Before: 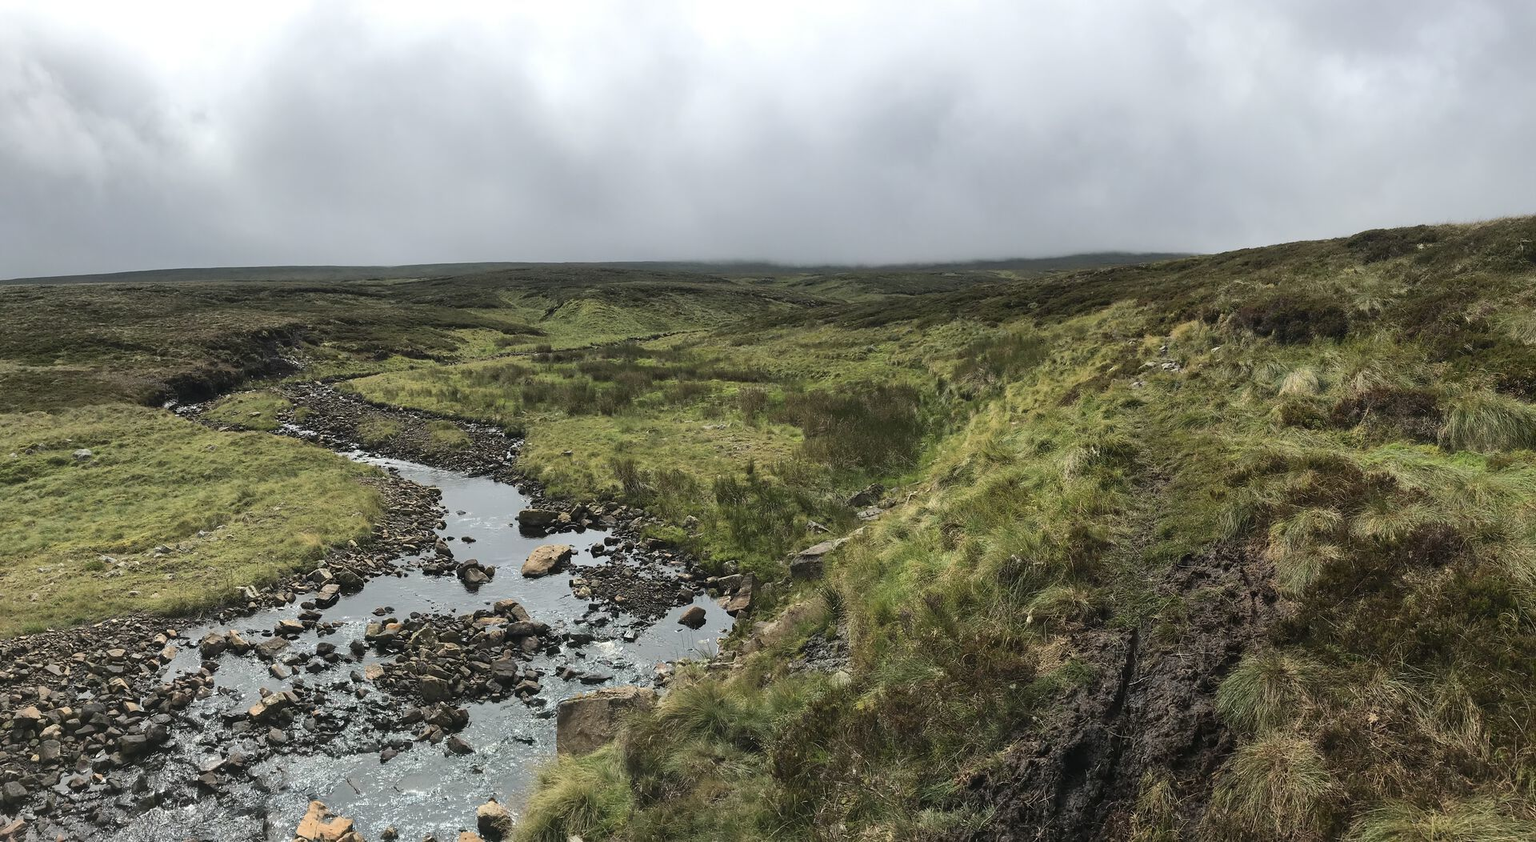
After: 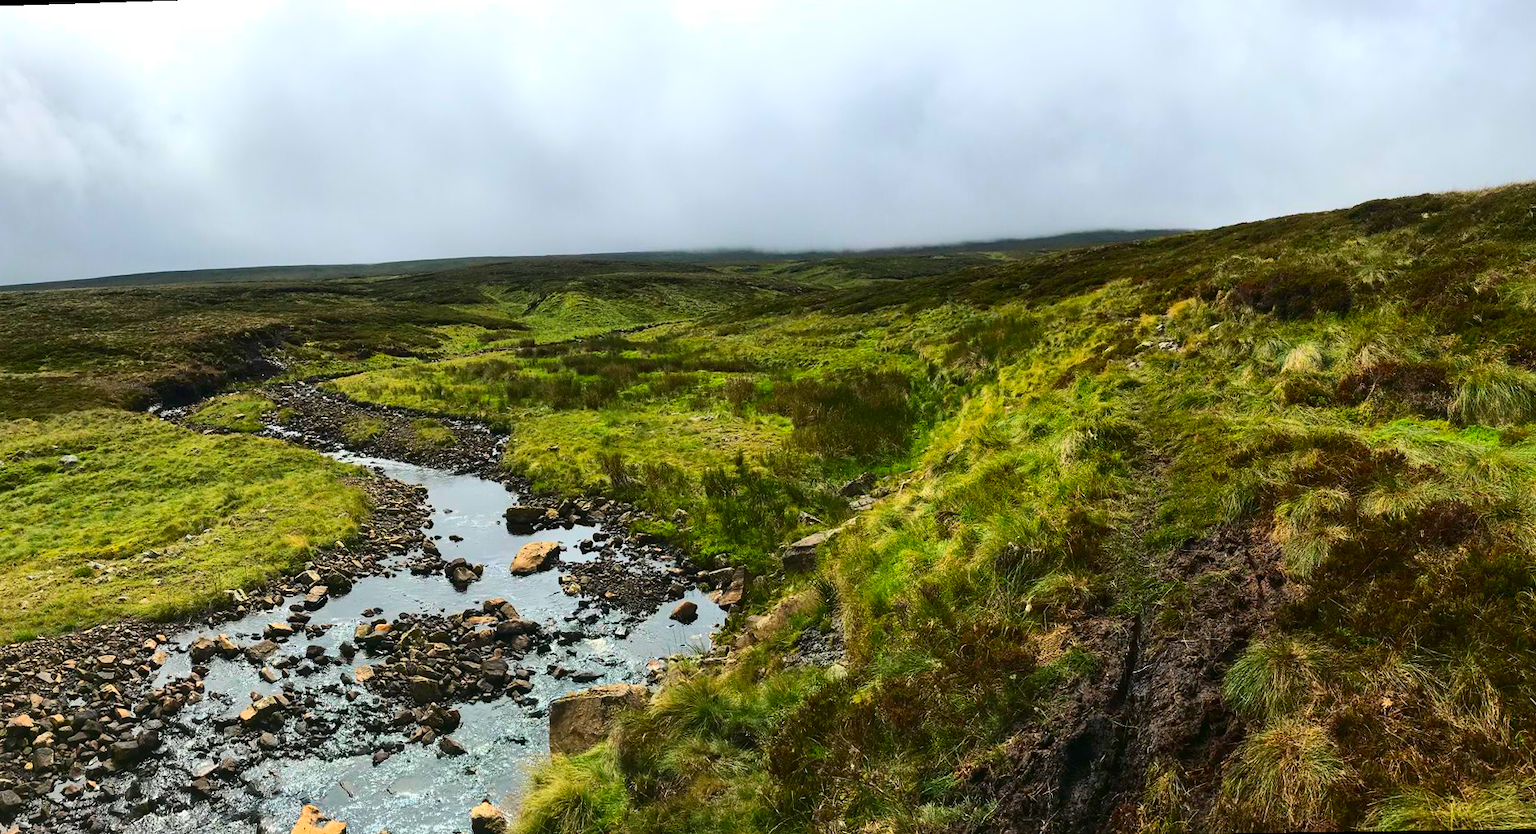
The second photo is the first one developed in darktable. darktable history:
rotate and perspective: rotation -1.32°, lens shift (horizontal) -0.031, crop left 0.015, crop right 0.985, crop top 0.047, crop bottom 0.982
contrast brightness saturation: contrast 0.26, brightness 0.02, saturation 0.87
